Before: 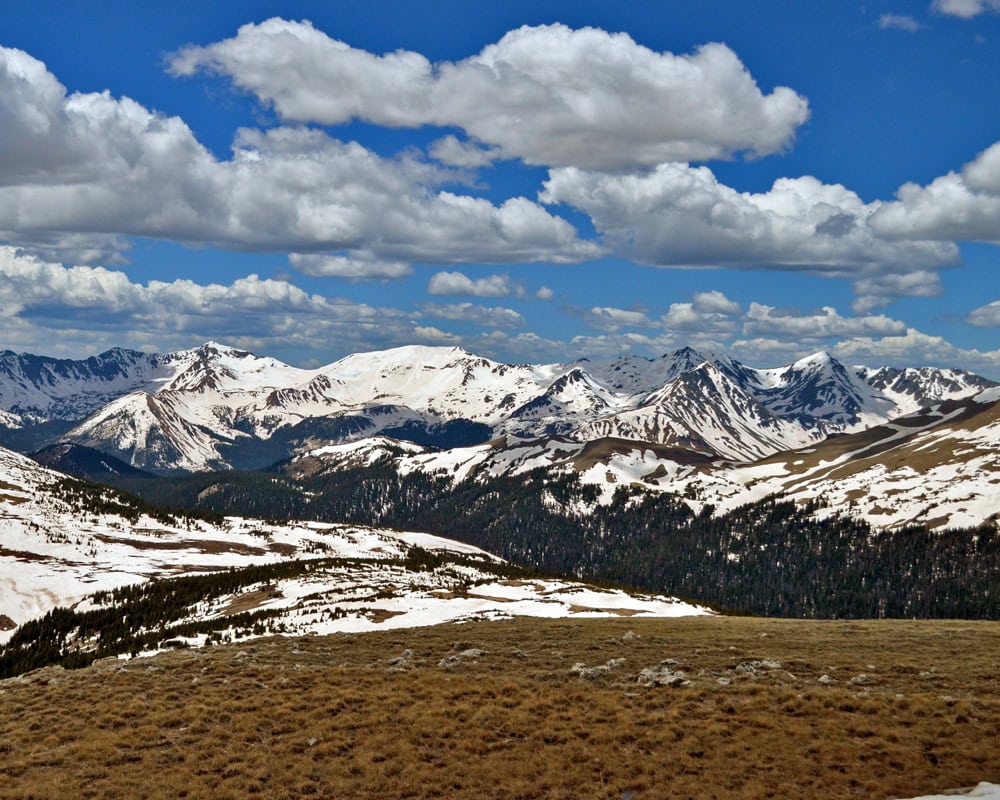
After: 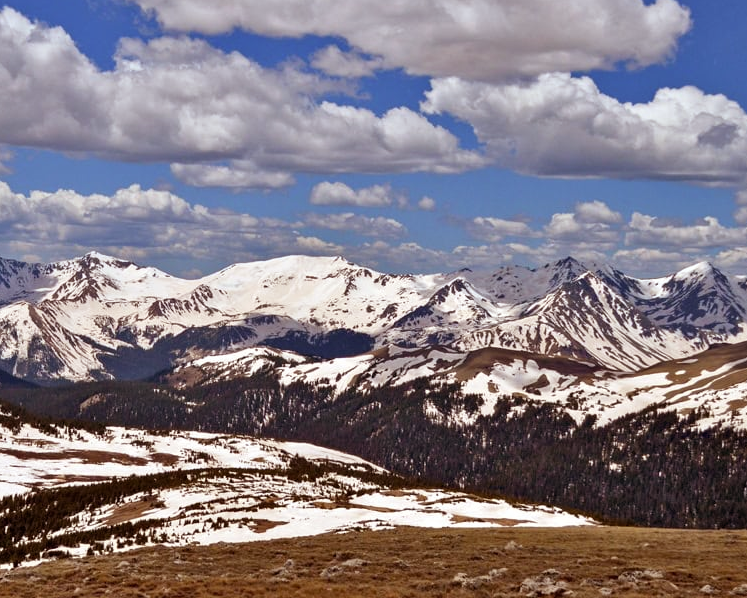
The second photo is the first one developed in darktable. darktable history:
rgb levels: mode RGB, independent channels, levels [[0, 0.474, 1], [0, 0.5, 1], [0, 0.5, 1]]
crop and rotate: left 11.831%, top 11.346%, right 13.429%, bottom 13.899%
contrast brightness saturation: contrast 0.05
